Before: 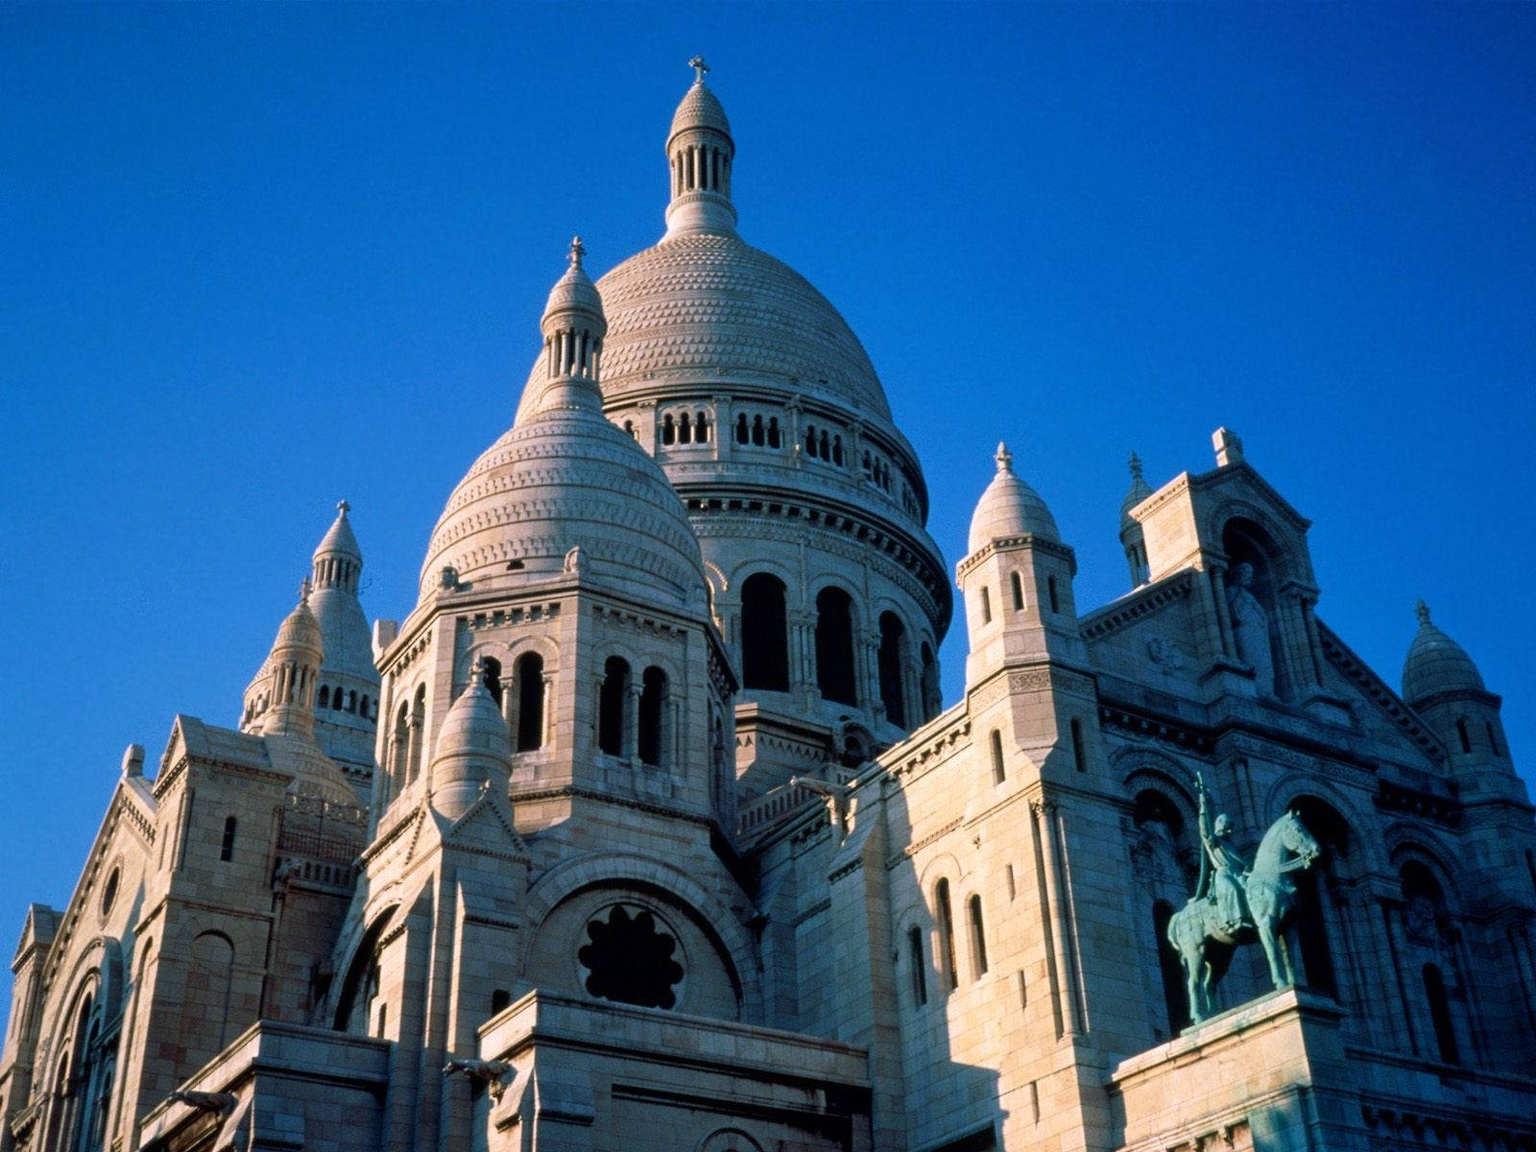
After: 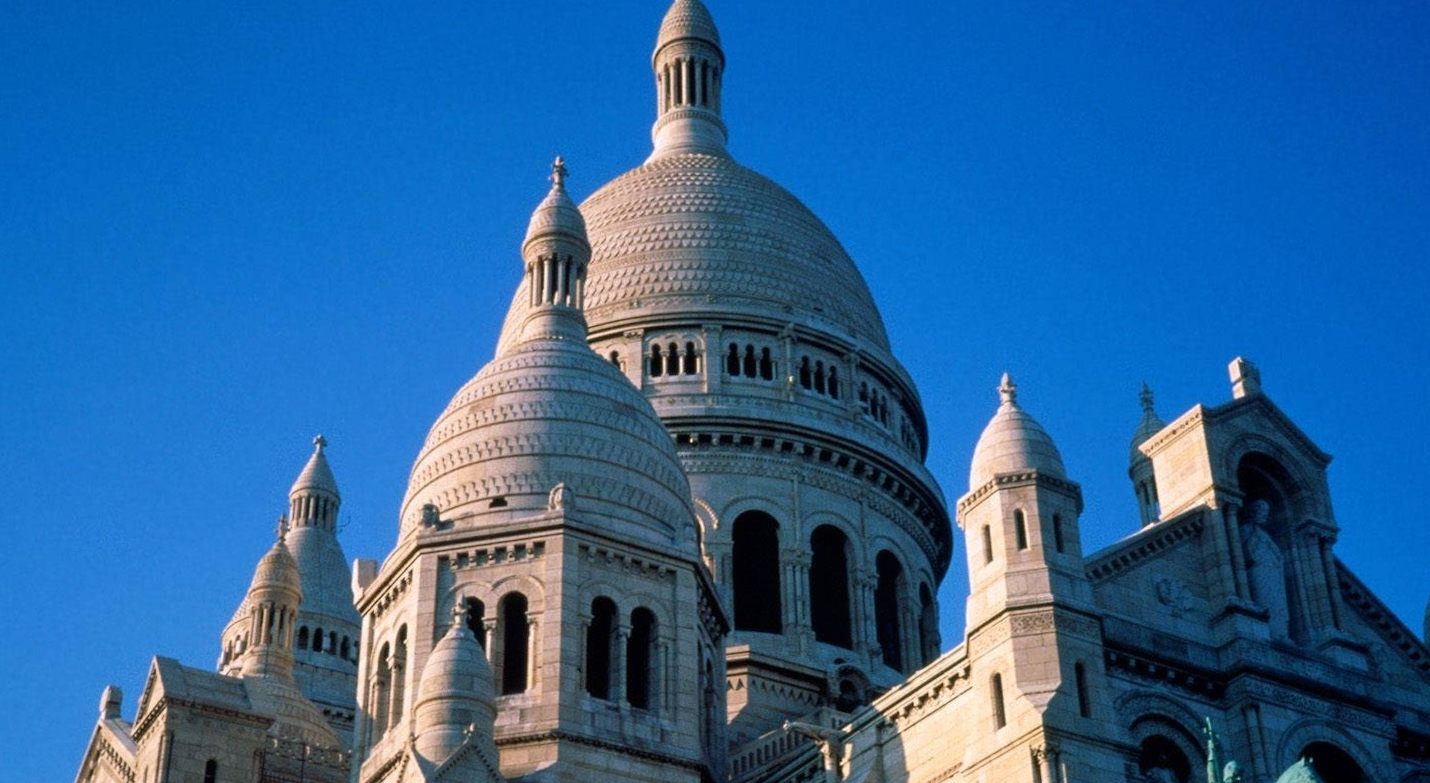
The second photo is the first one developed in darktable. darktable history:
crop: left 3.015%, top 8.969%, right 9.647%, bottom 26.457%
rotate and perspective: lens shift (vertical) 0.048, lens shift (horizontal) -0.024, automatic cropping off
